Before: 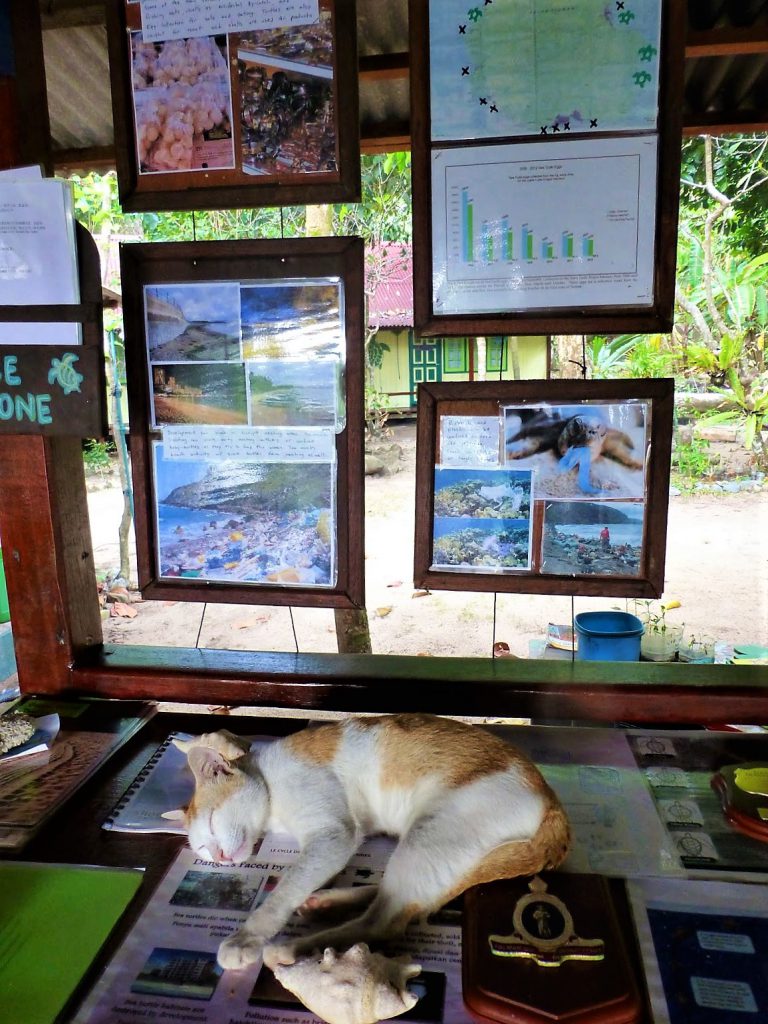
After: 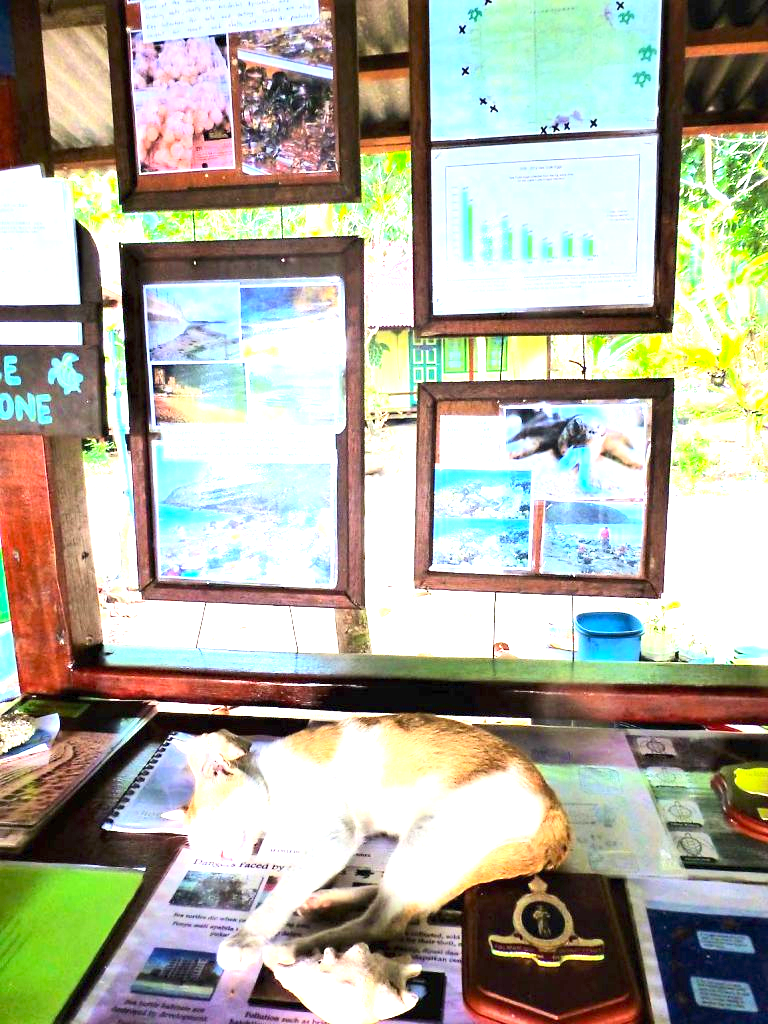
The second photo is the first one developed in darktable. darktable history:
exposure: exposure 2.032 EV, compensate highlight preservation false
contrast brightness saturation: contrast 0.196, brightness 0.145, saturation 0.147
